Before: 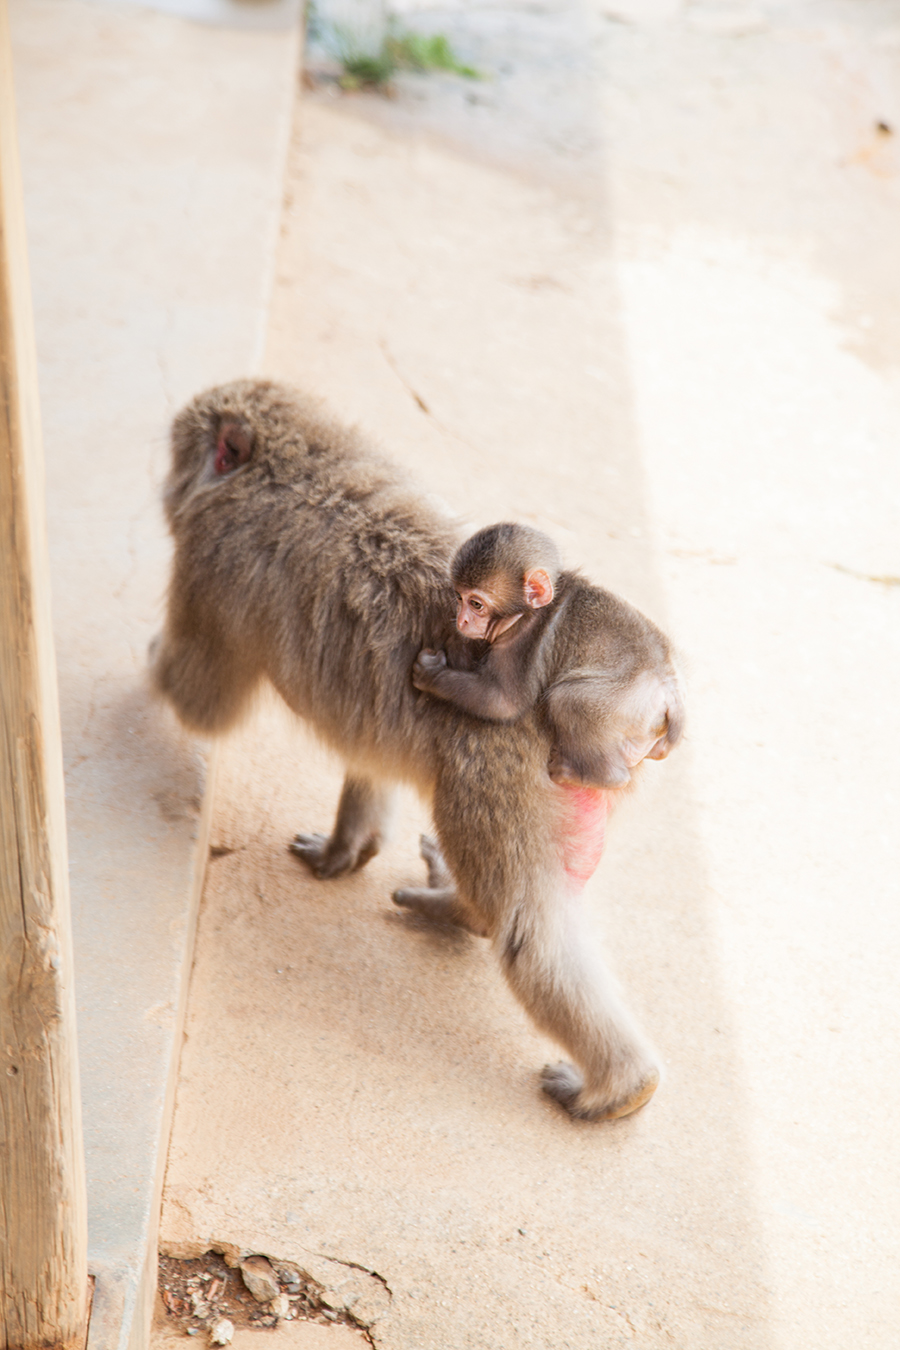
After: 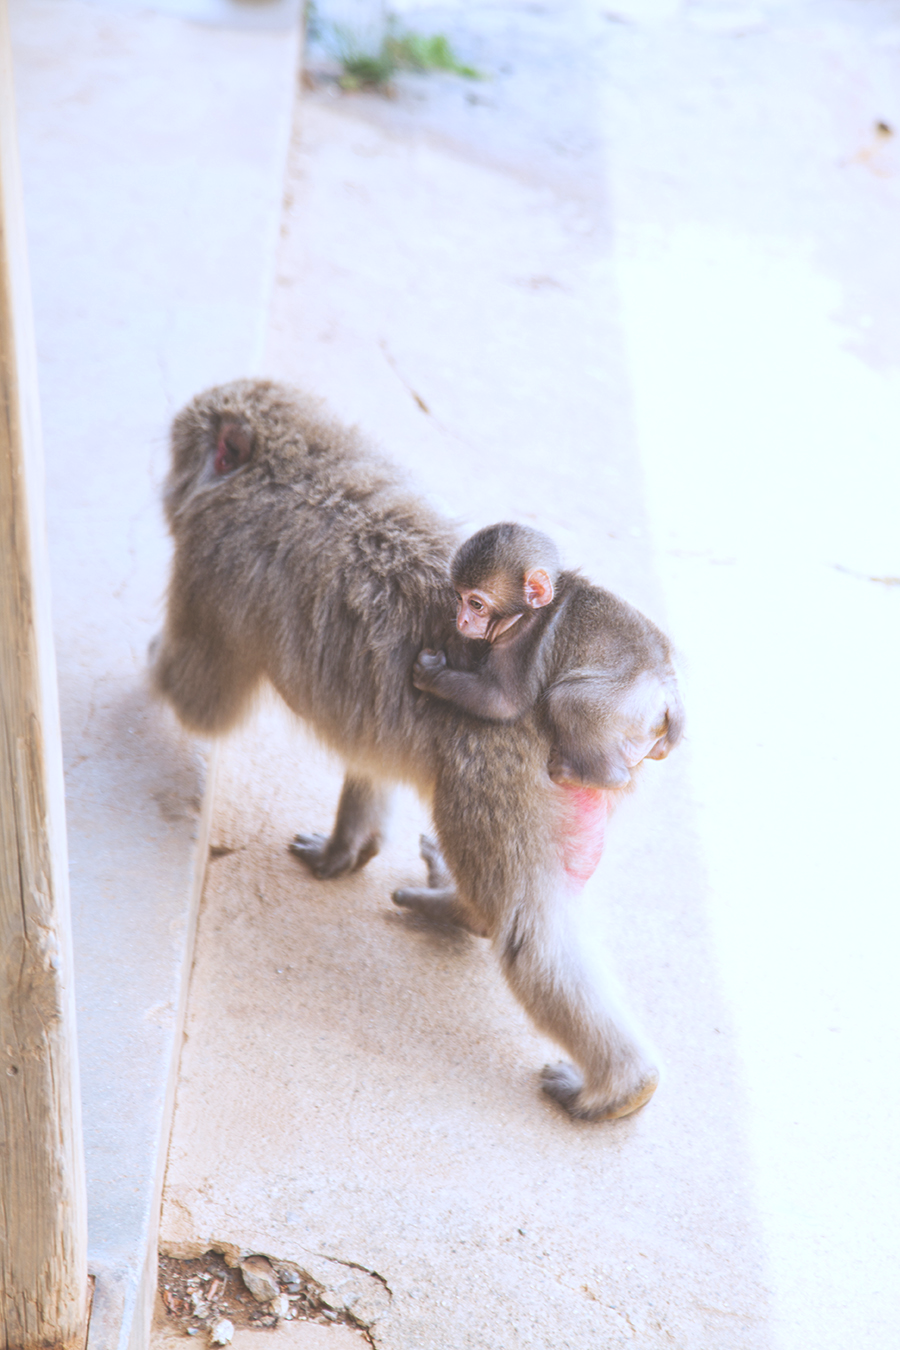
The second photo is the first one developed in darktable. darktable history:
local contrast: mode bilateral grid, contrast 10, coarseness 25, detail 110%, midtone range 0.2
white balance: red 0.948, green 1.02, blue 1.176
exposure: black level correction -0.041, exposure 0.064 EV, compensate highlight preservation false
